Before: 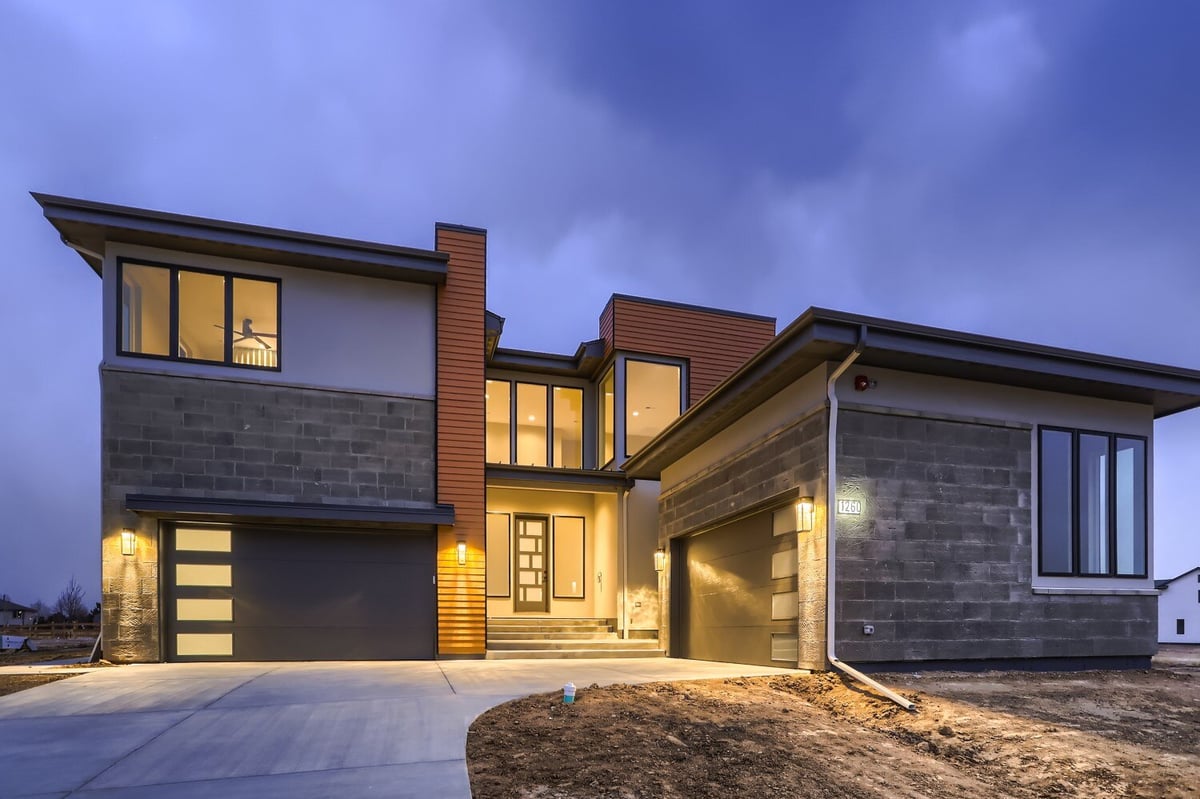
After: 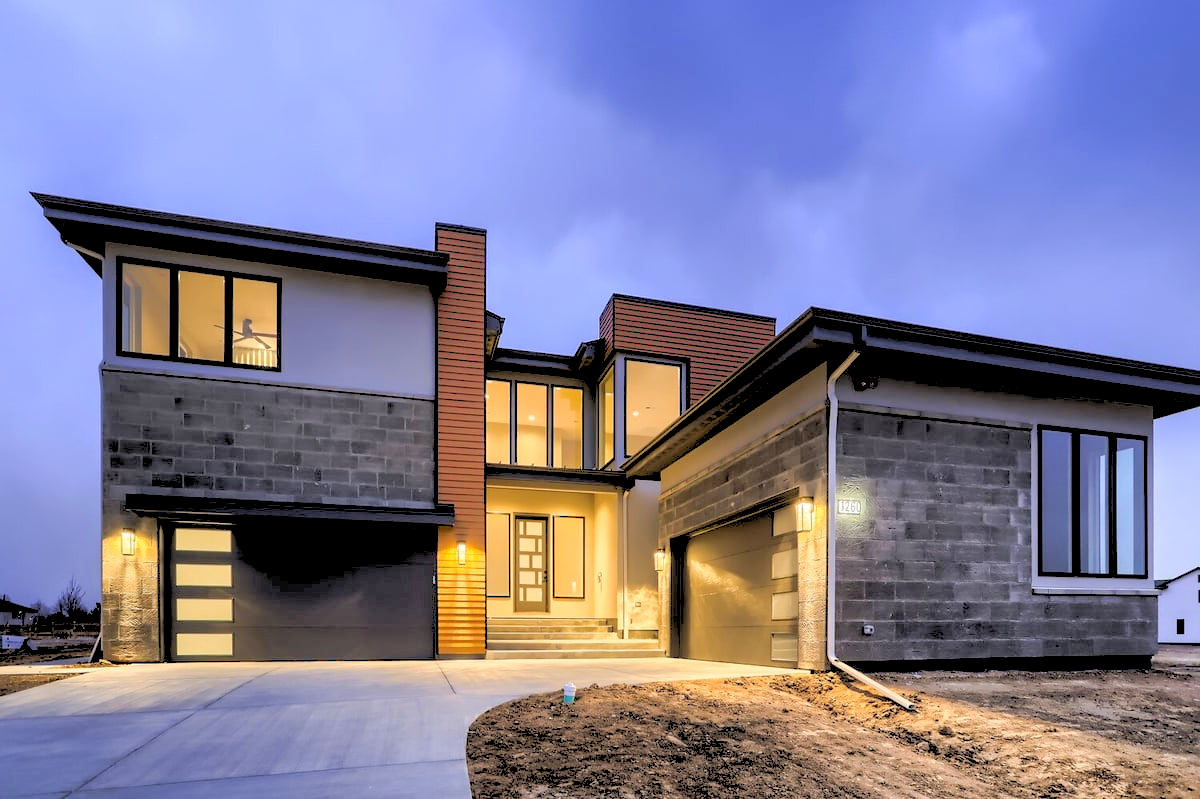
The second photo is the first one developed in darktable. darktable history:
rgb levels: levels [[0.027, 0.429, 0.996], [0, 0.5, 1], [0, 0.5, 1]]
